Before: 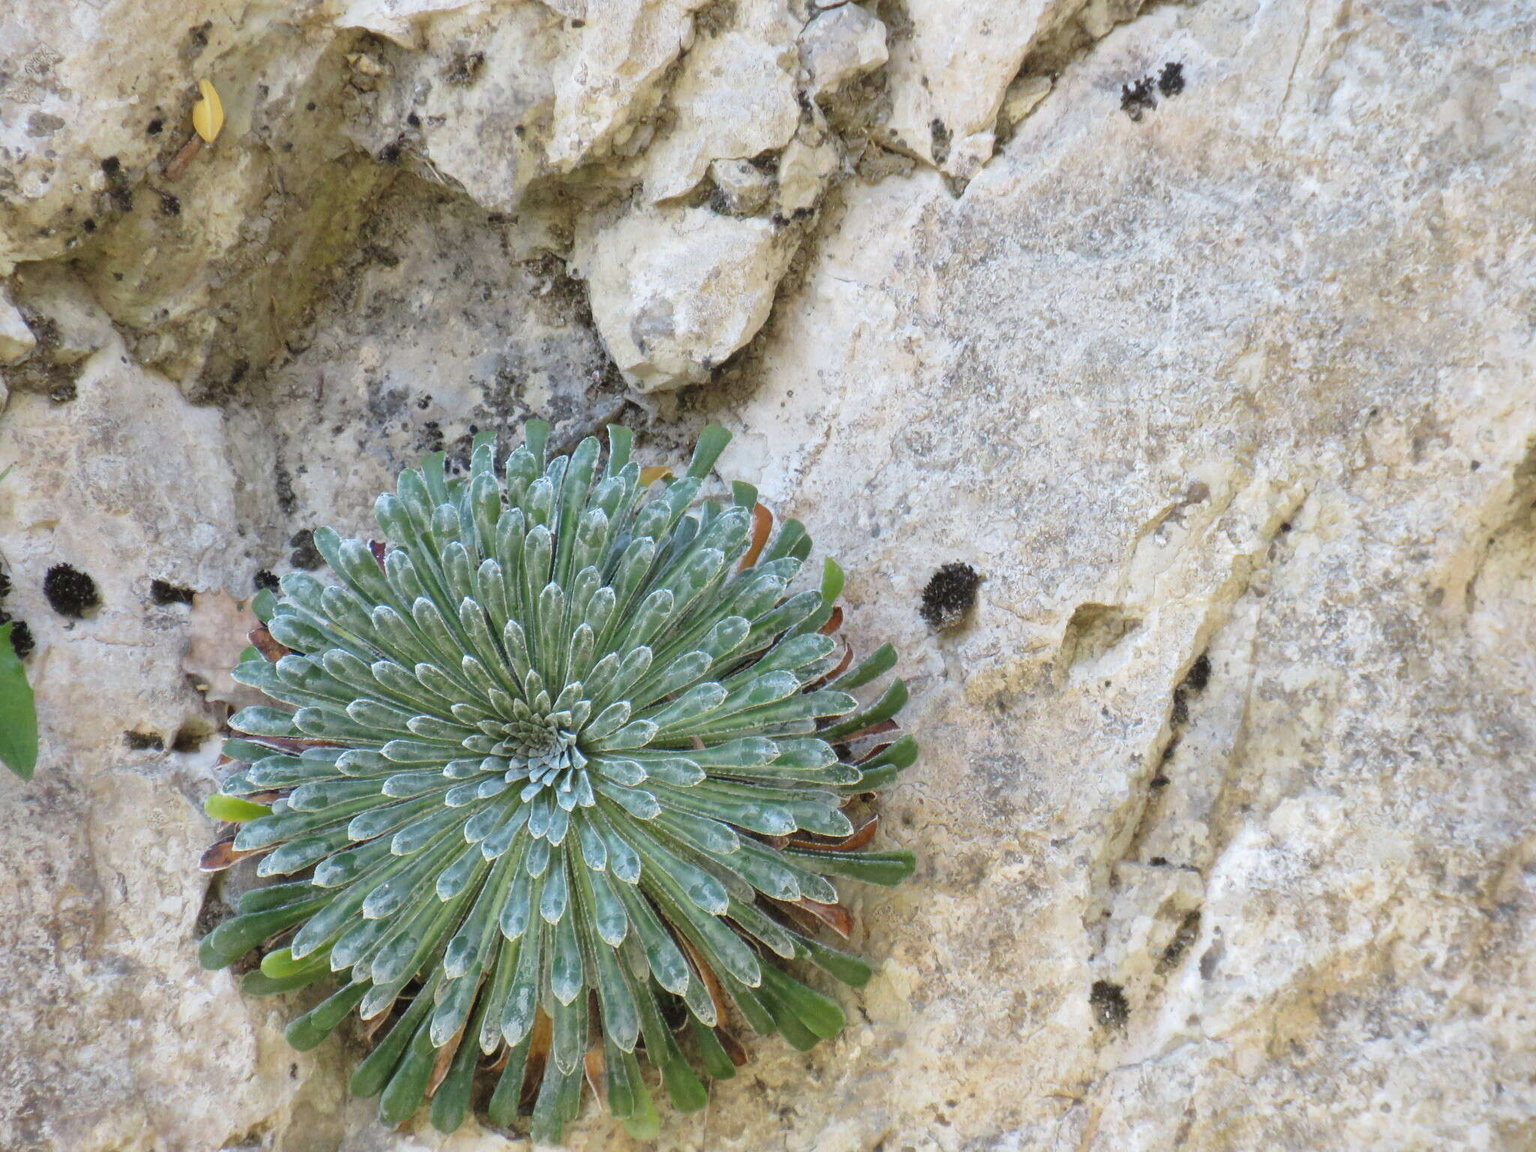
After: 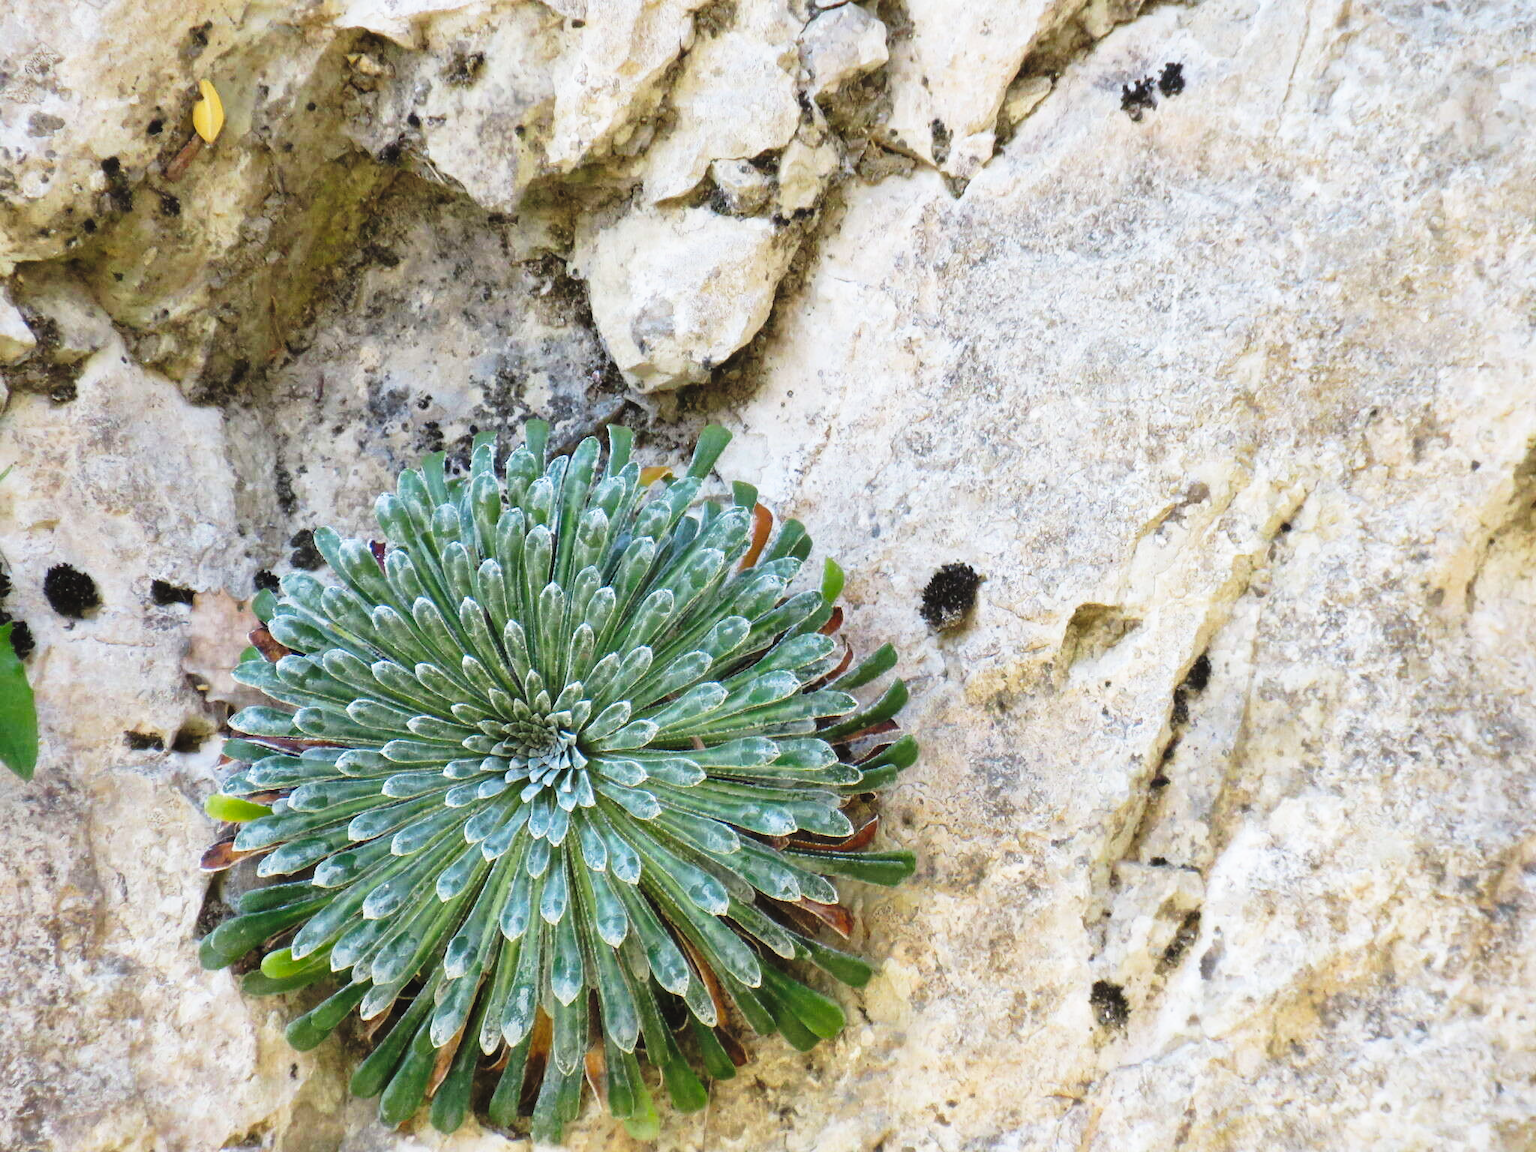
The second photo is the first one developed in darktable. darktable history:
exposure: compensate exposure bias true, compensate highlight preservation false
tone curve: curves: ch0 [(0, 0) (0.003, 0.047) (0.011, 0.047) (0.025, 0.049) (0.044, 0.051) (0.069, 0.055) (0.1, 0.066) (0.136, 0.089) (0.177, 0.12) (0.224, 0.155) (0.277, 0.205) (0.335, 0.281) (0.399, 0.37) (0.468, 0.47) (0.543, 0.574) (0.623, 0.687) (0.709, 0.801) (0.801, 0.89) (0.898, 0.963) (1, 1)], preserve colors none
